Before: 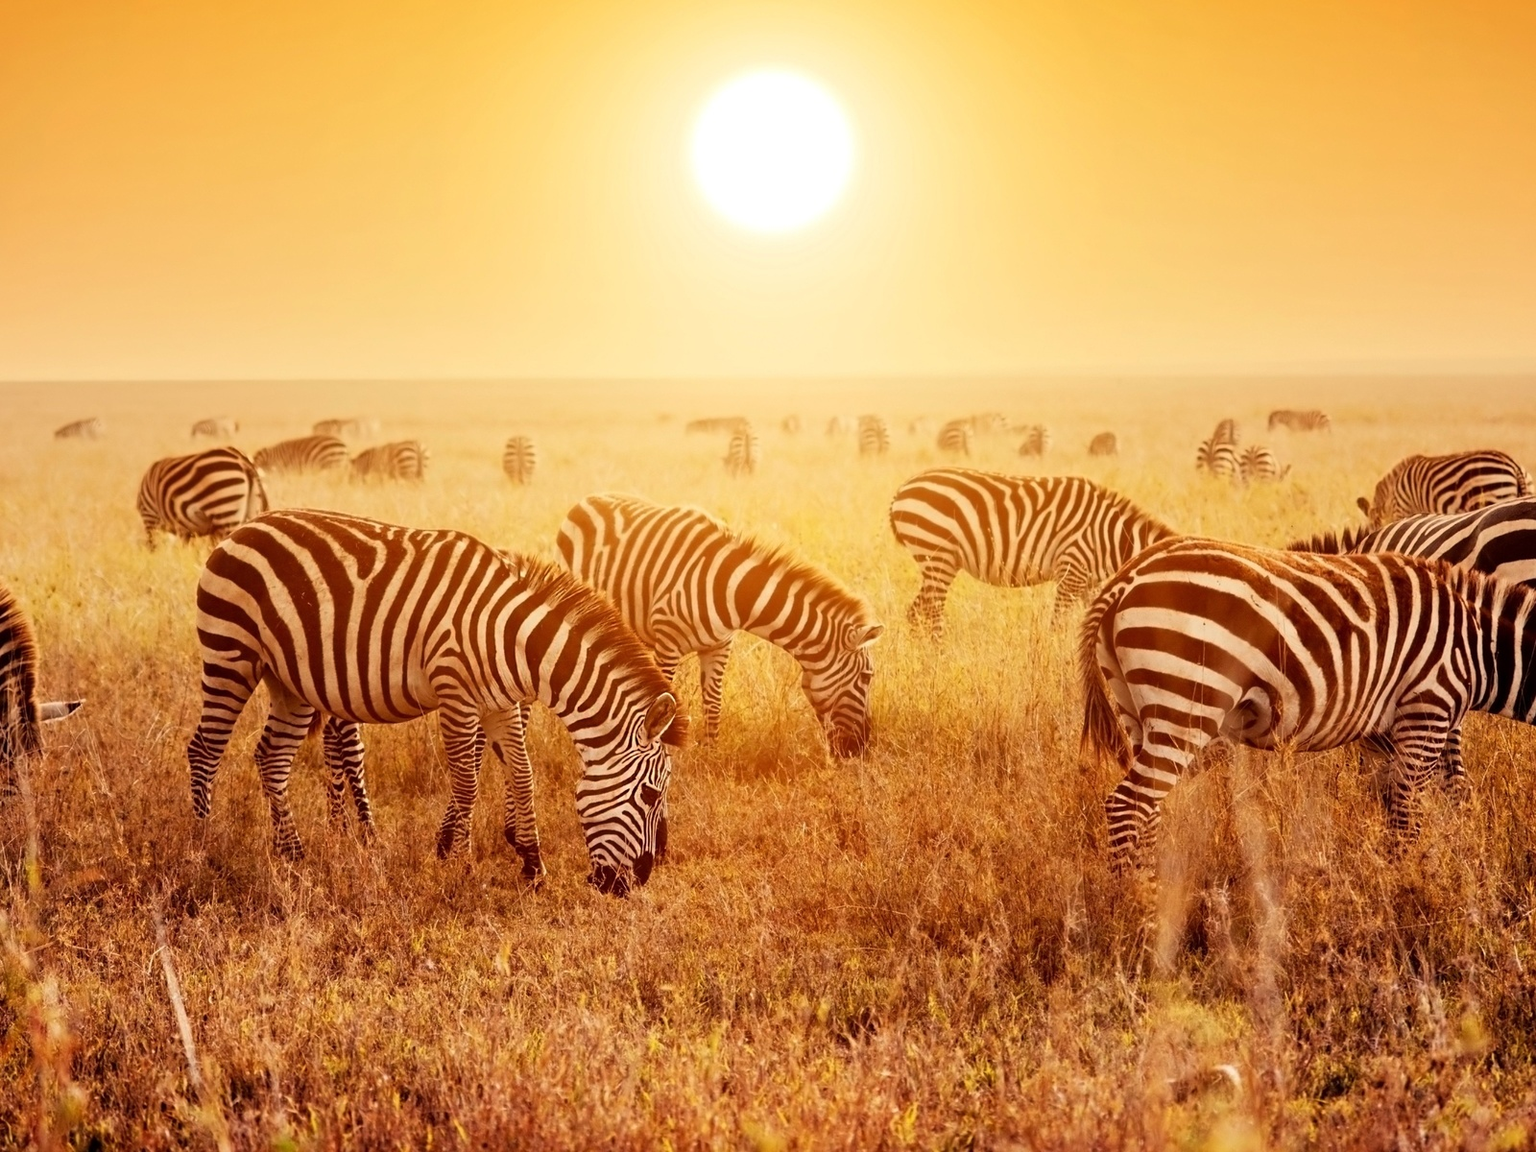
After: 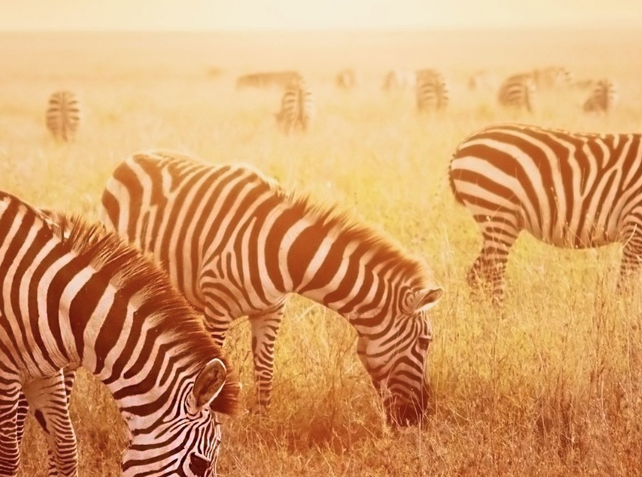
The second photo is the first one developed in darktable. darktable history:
crop: left 29.936%, top 30.272%, right 29.907%, bottom 29.948%
velvia: on, module defaults
color calibration: illuminant as shot in camera, x 0.377, y 0.392, temperature 4176.75 K
